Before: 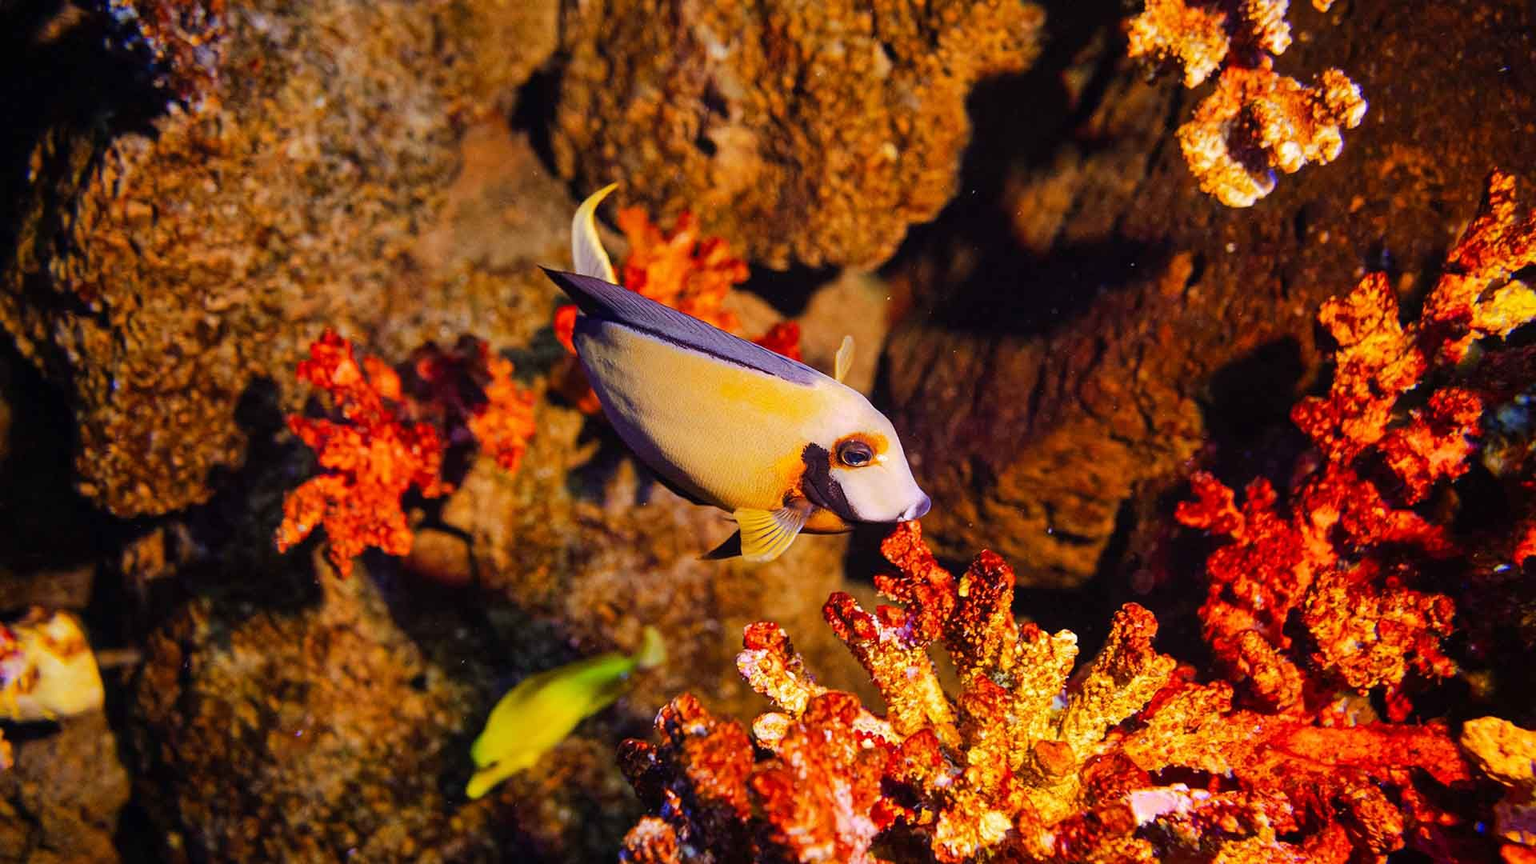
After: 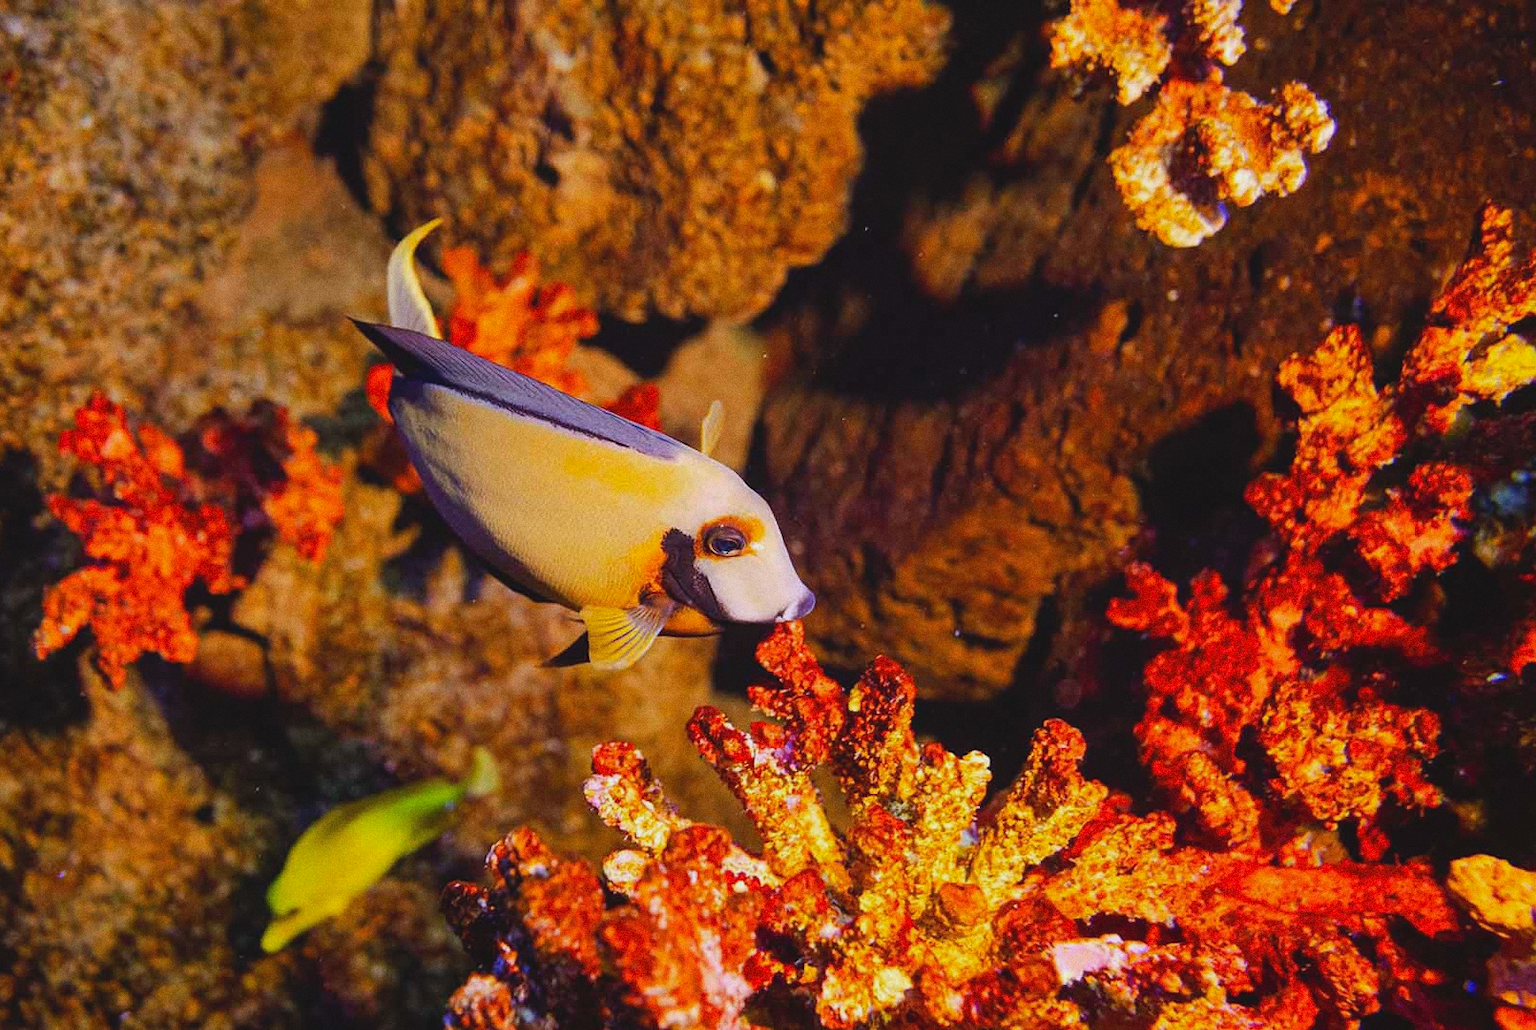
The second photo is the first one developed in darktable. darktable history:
grain: coarseness 0.47 ISO
crop: left 16.145%
contrast brightness saturation: contrast -0.11
white balance: red 0.978, blue 0.999
